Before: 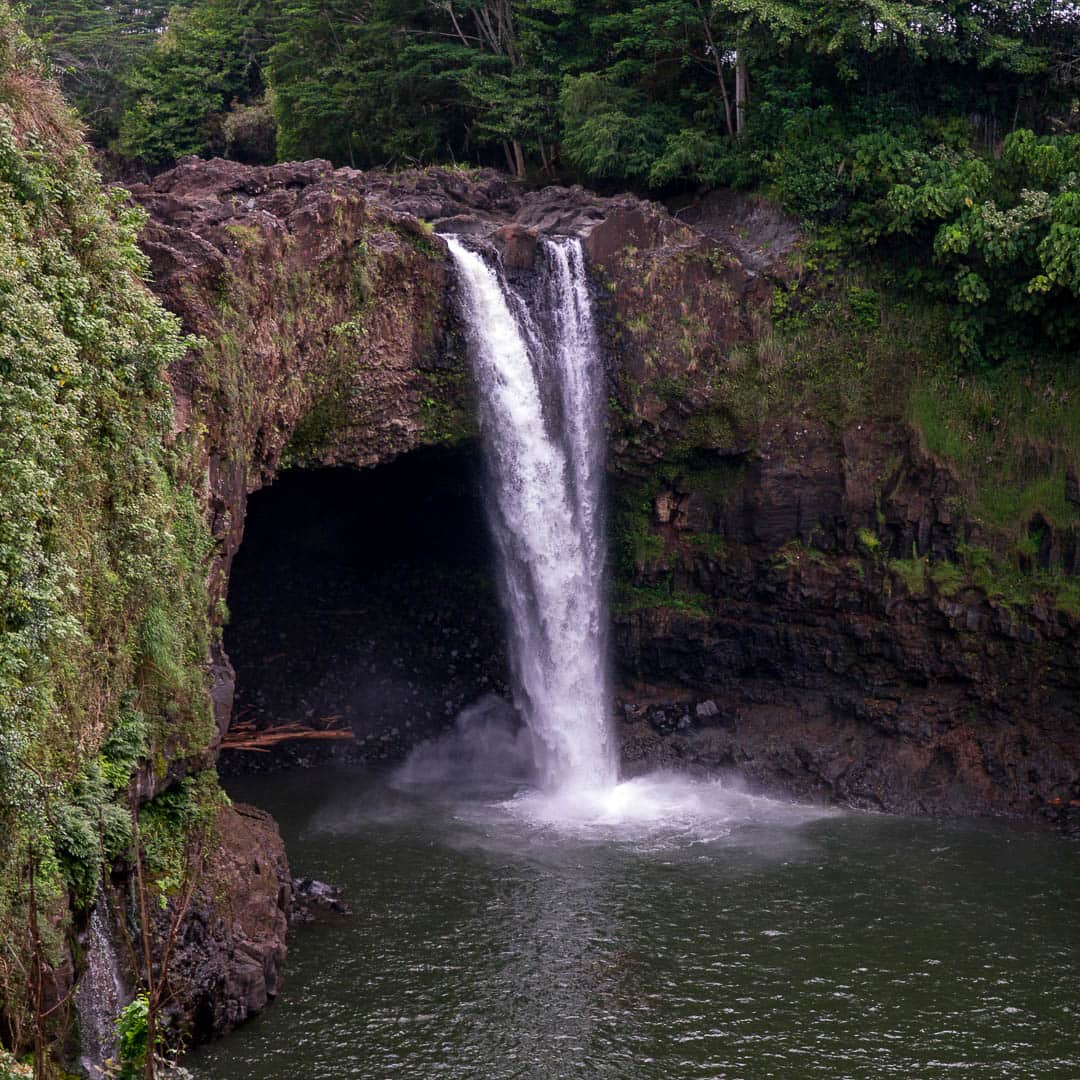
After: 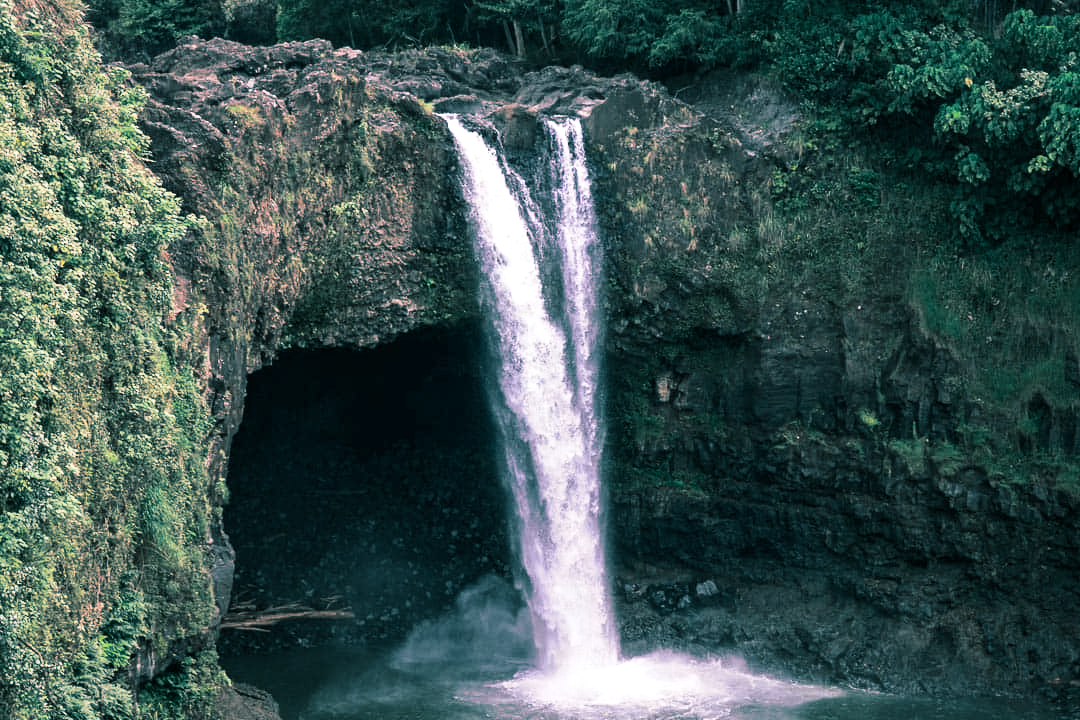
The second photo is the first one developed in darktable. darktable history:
crop: top 11.166%, bottom 22.168%
exposure: black level correction 0, exposure 0.5 EV, compensate exposure bias true, compensate highlight preservation false
split-toning: shadows › hue 186.43°, highlights › hue 49.29°, compress 30.29%
color zones: curves: ch0 [(0, 0.5) (0.125, 0.4) (0.25, 0.5) (0.375, 0.4) (0.5, 0.4) (0.625, 0.35) (0.75, 0.35) (0.875, 0.5)]; ch1 [(0, 0.35) (0.125, 0.45) (0.25, 0.35) (0.375, 0.35) (0.5, 0.35) (0.625, 0.35) (0.75, 0.45) (0.875, 0.35)]; ch2 [(0, 0.6) (0.125, 0.5) (0.25, 0.5) (0.375, 0.6) (0.5, 0.6) (0.625, 0.5) (0.75, 0.5) (0.875, 0.5)]
contrast brightness saturation: contrast 0.23, brightness 0.1, saturation 0.29
